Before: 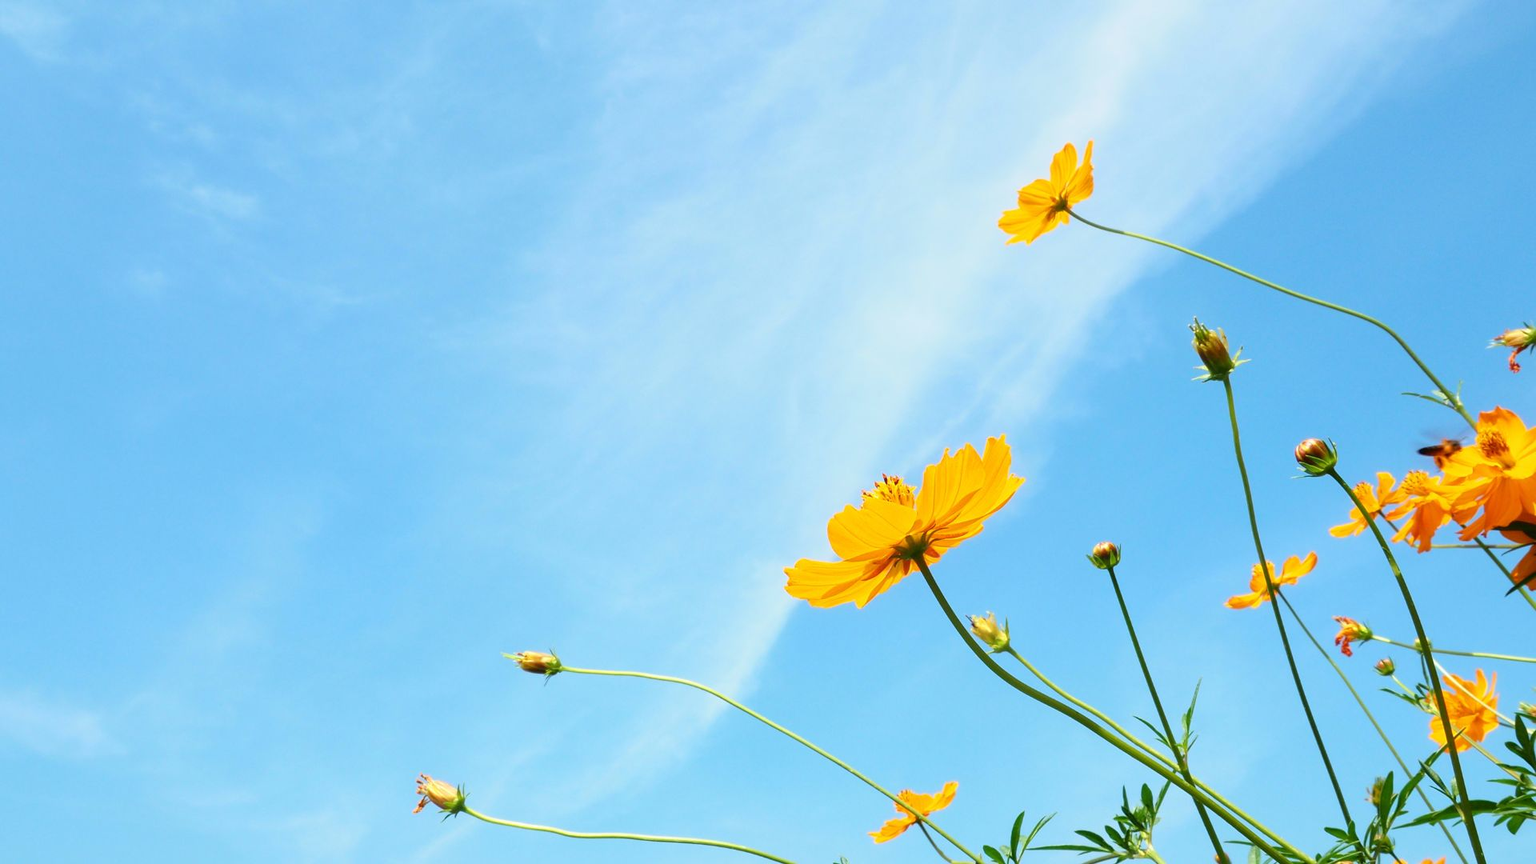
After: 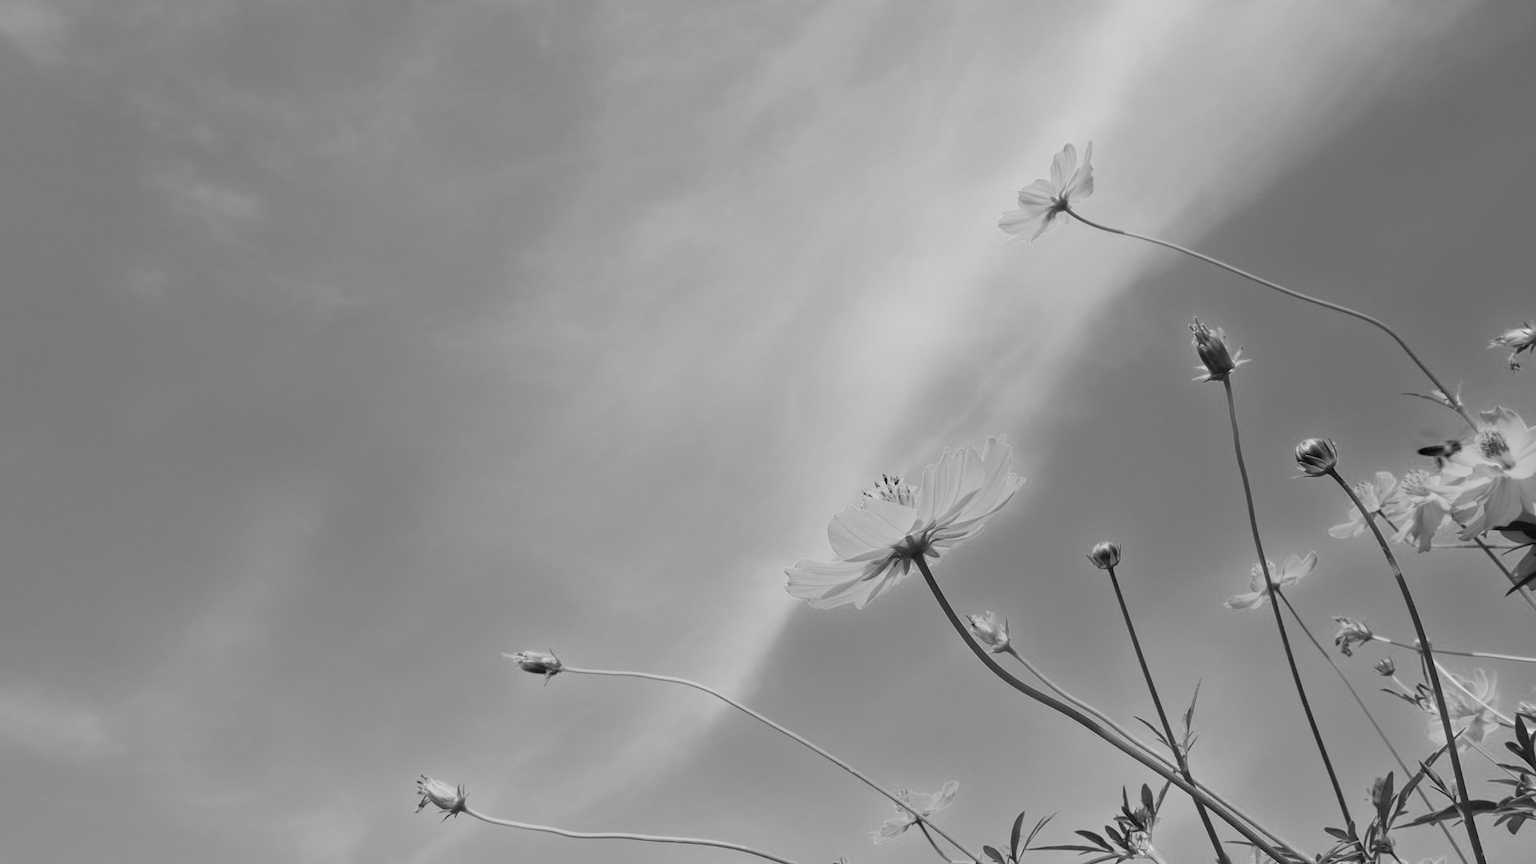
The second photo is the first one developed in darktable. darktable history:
color balance rgb: perceptual saturation grading › global saturation 45%, perceptual saturation grading › highlights -25%, perceptual saturation grading › shadows 50%, perceptual brilliance grading › global brilliance 3%, global vibrance 3%
color balance: output saturation 110%
monochrome: a 26.22, b 42.67, size 0.8
